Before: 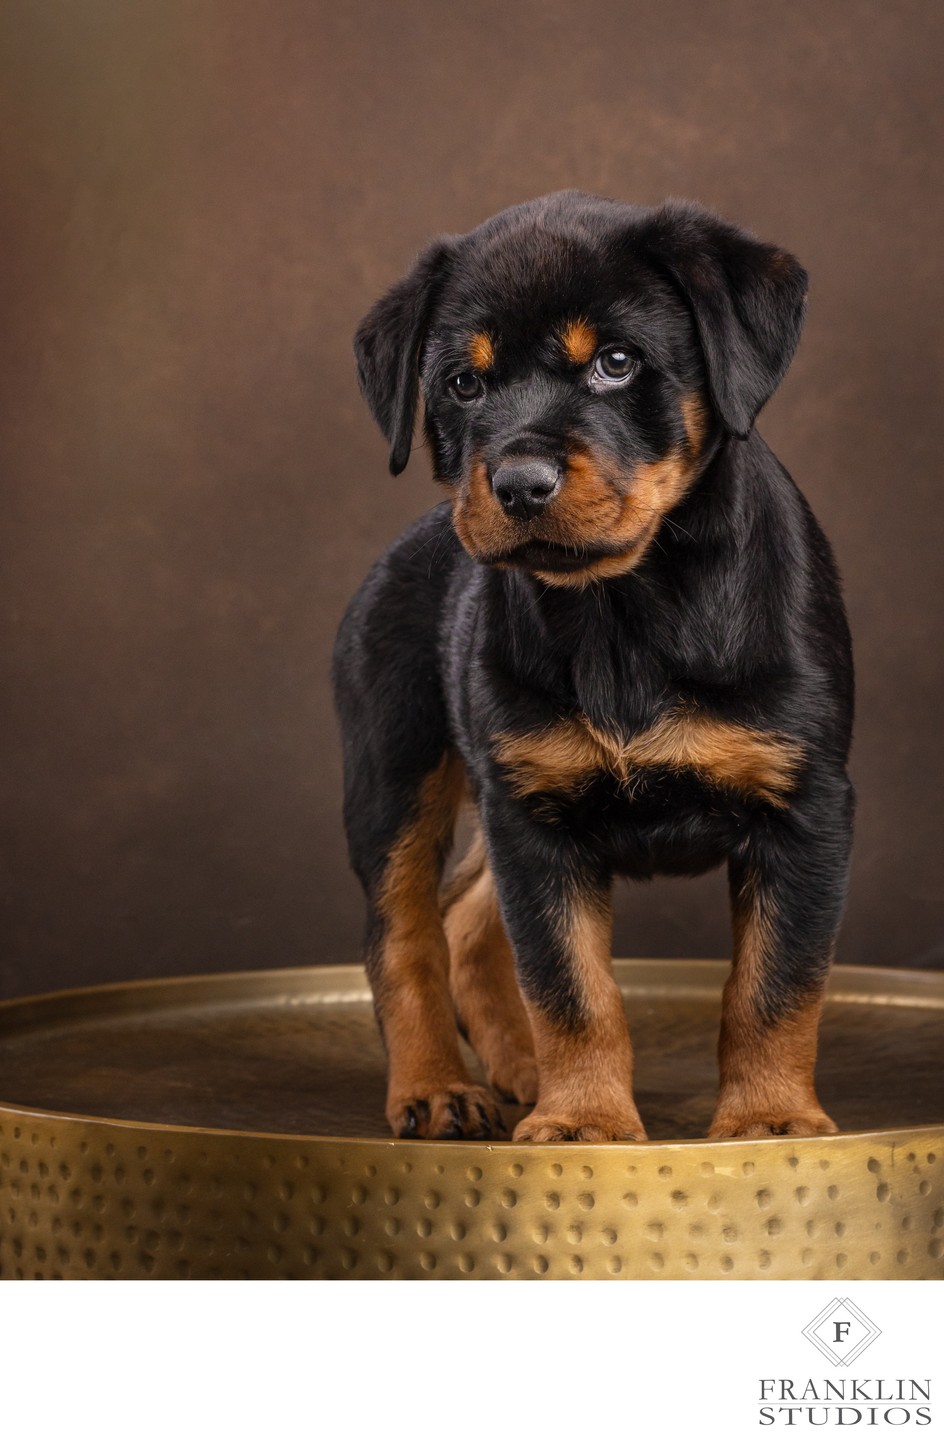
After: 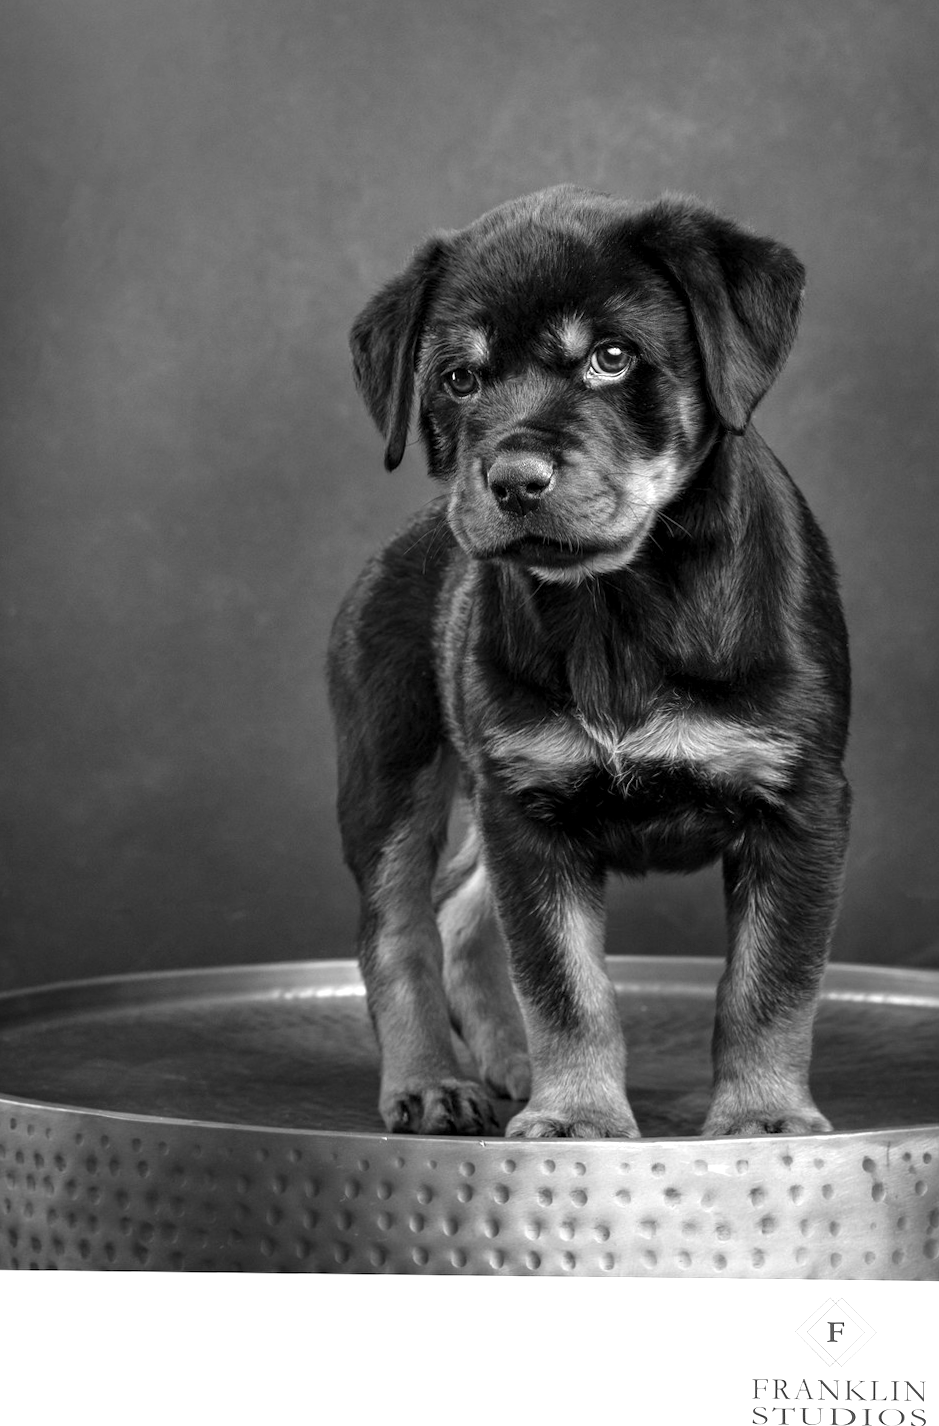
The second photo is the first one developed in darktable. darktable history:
monochrome: on, module defaults
exposure: exposure 0.722 EV, compensate highlight preservation false
contrast equalizer: octaves 7, y [[0.6 ×6], [0.55 ×6], [0 ×6], [0 ×6], [0 ×6]], mix 0.3
rotate and perspective: rotation 0.192°, lens shift (horizontal) -0.015, crop left 0.005, crop right 0.996, crop top 0.006, crop bottom 0.99
